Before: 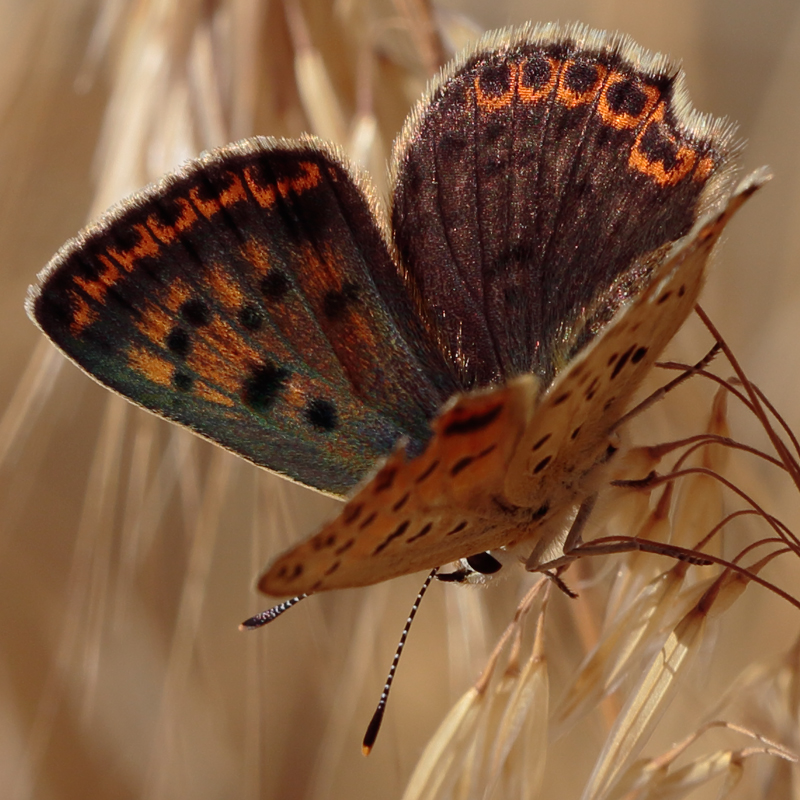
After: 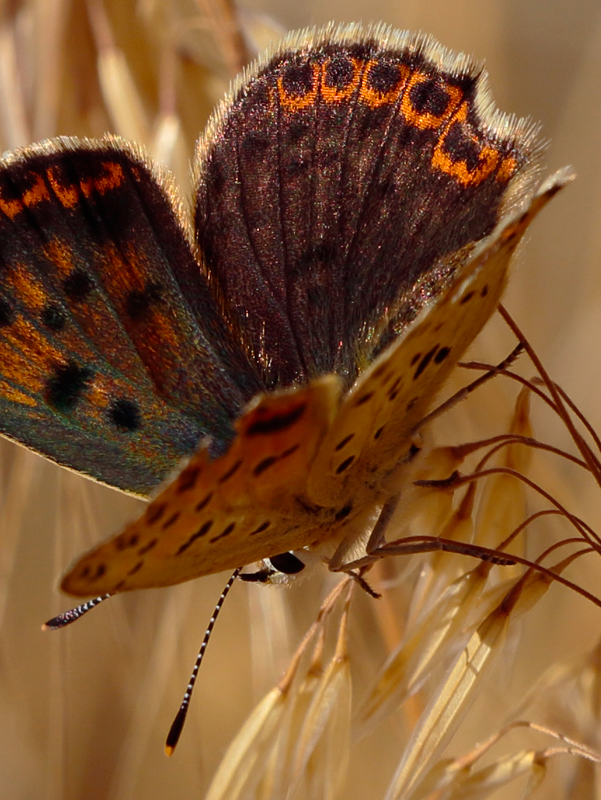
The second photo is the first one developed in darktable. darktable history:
color balance rgb: perceptual saturation grading › global saturation 25.111%, contrast 5.635%
crop and rotate: left 24.859%
